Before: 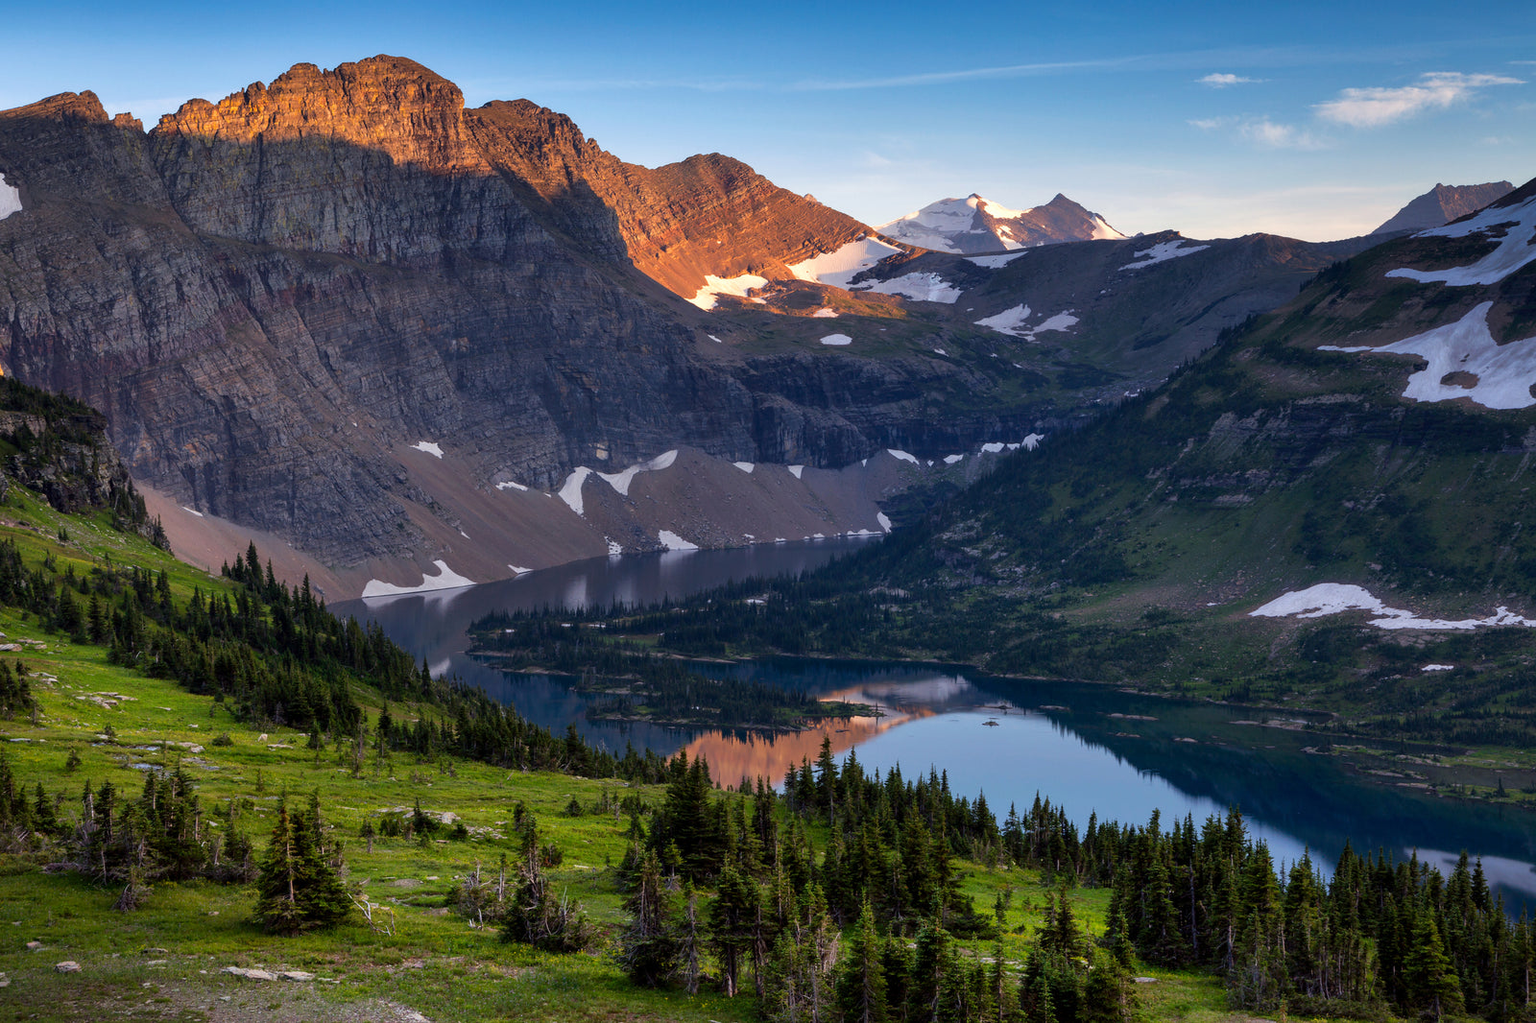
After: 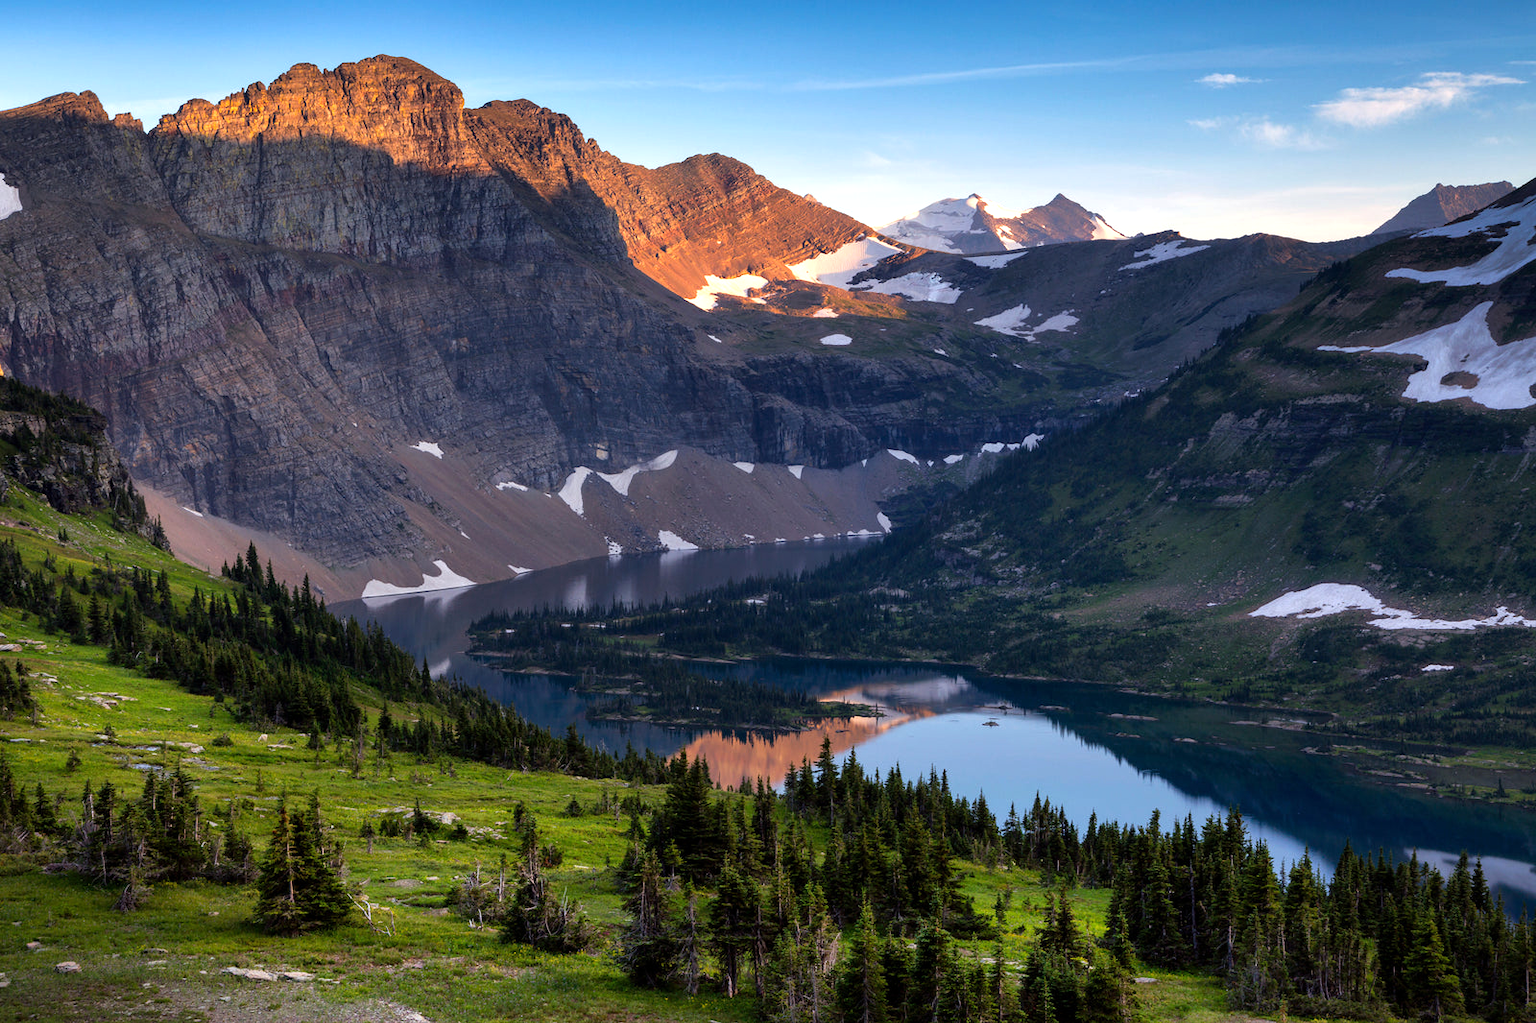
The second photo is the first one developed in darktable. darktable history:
tone equalizer: -8 EV -0.43 EV, -7 EV -0.359 EV, -6 EV -0.337 EV, -5 EV -0.187 EV, -3 EV 0.188 EV, -2 EV 0.308 EV, -1 EV 0.411 EV, +0 EV 0.421 EV
